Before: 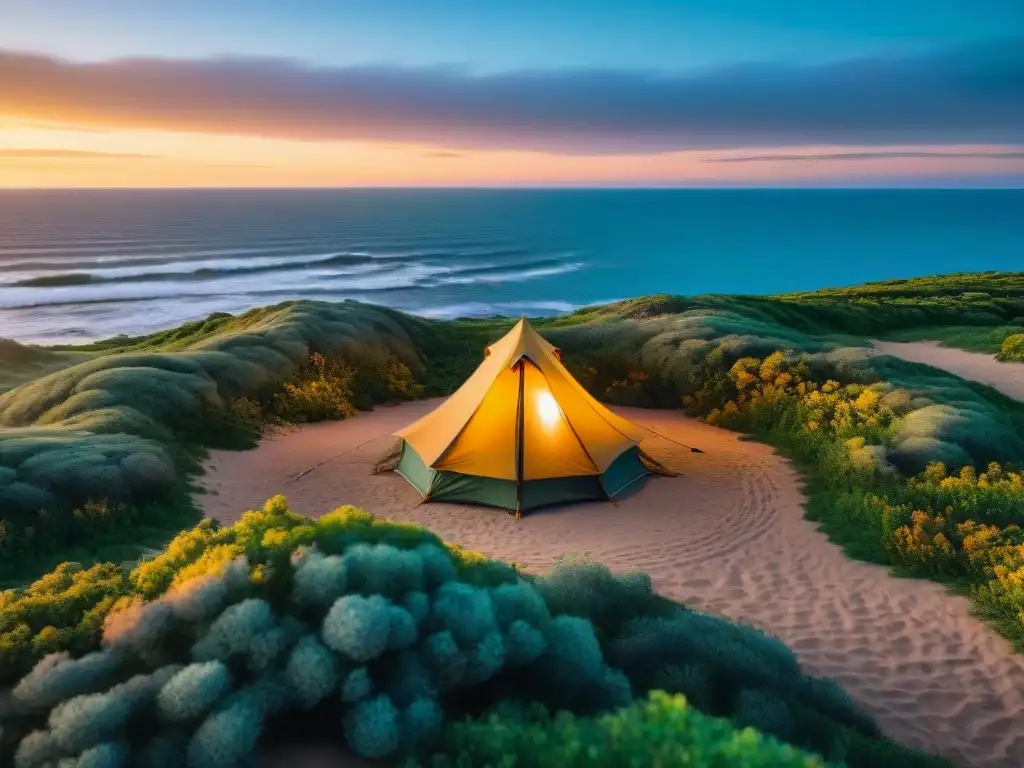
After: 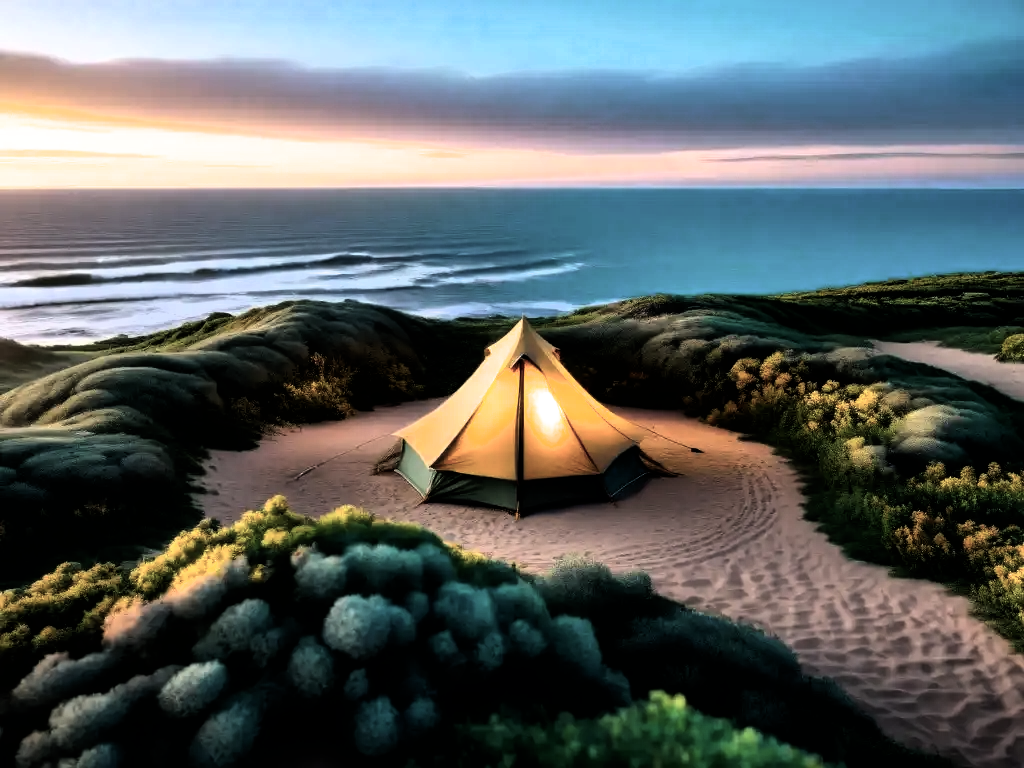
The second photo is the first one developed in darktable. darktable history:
contrast brightness saturation: contrast 0.11, saturation -0.17
filmic rgb: black relative exposure -8.2 EV, white relative exposure 2.2 EV, threshold 3 EV, hardness 7.11, latitude 85.74%, contrast 1.696, highlights saturation mix -4%, shadows ↔ highlights balance -2.69%, color science v5 (2021), contrast in shadows safe, contrast in highlights safe, enable highlight reconstruction true
